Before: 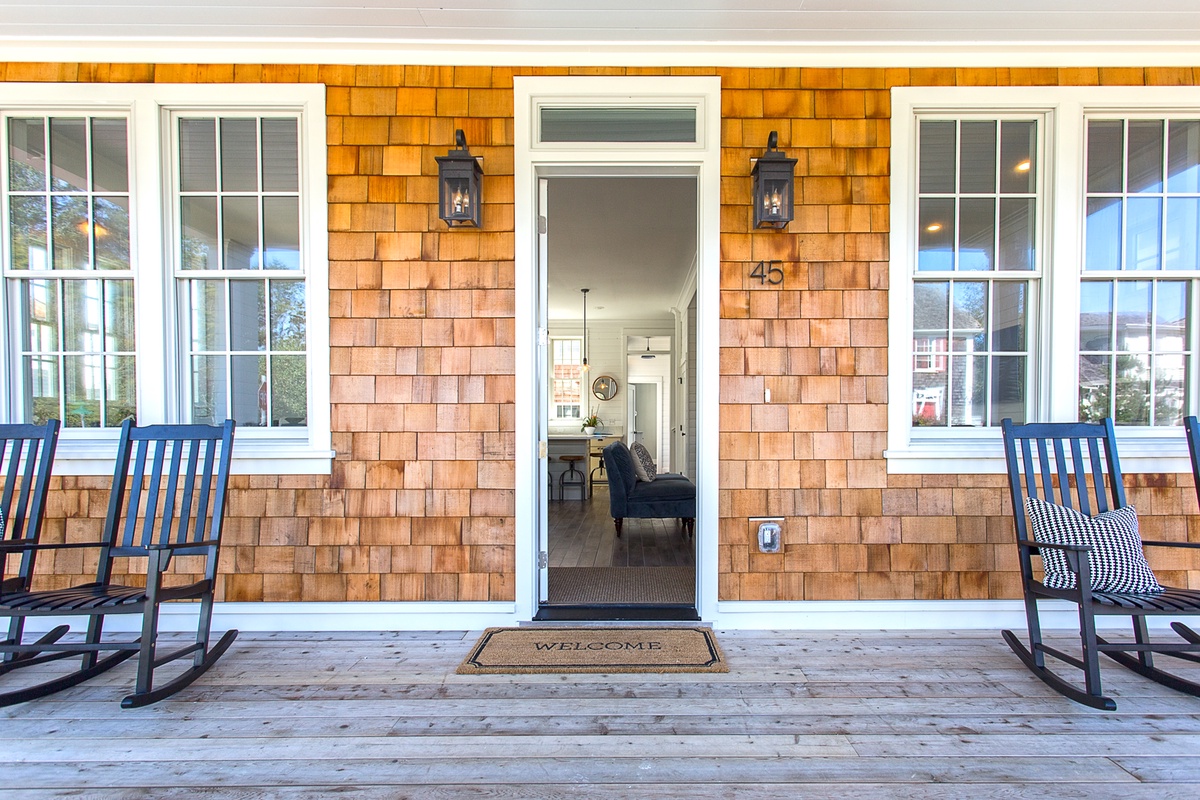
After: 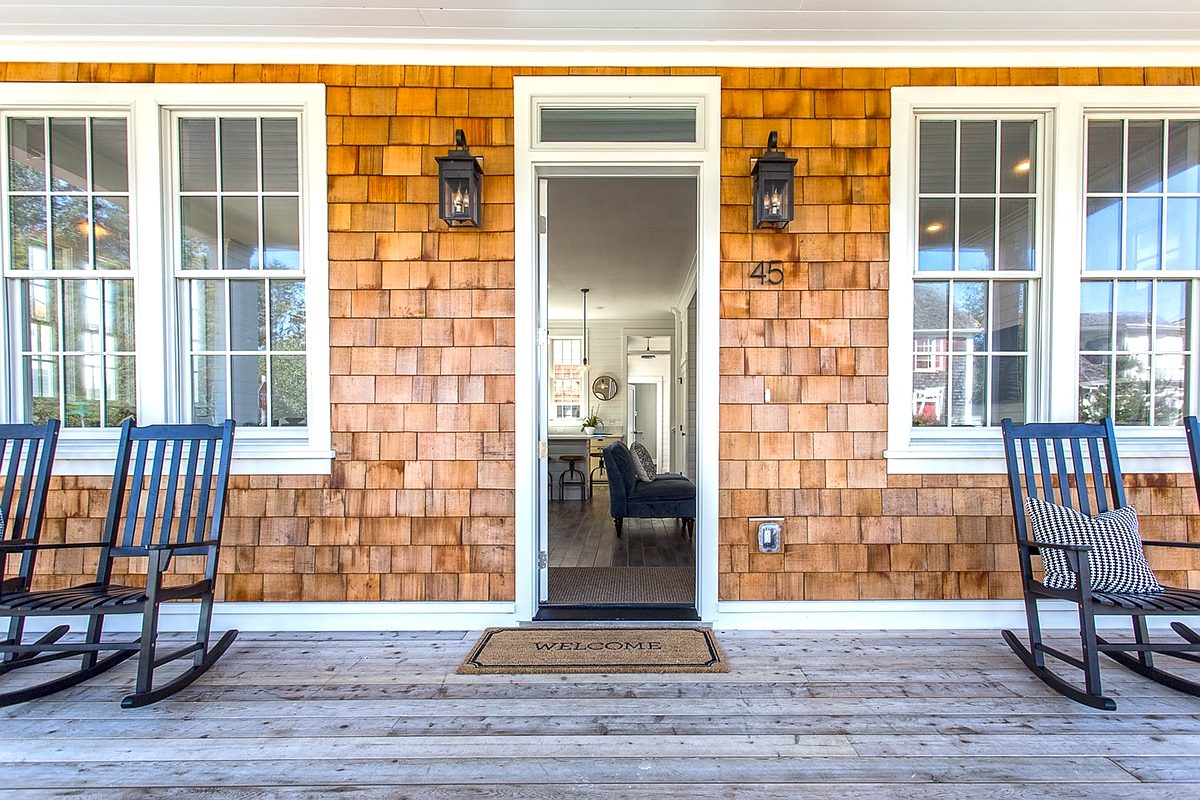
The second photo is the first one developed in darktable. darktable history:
local contrast: detail 130%
sharpen: radius 1, threshold 1
